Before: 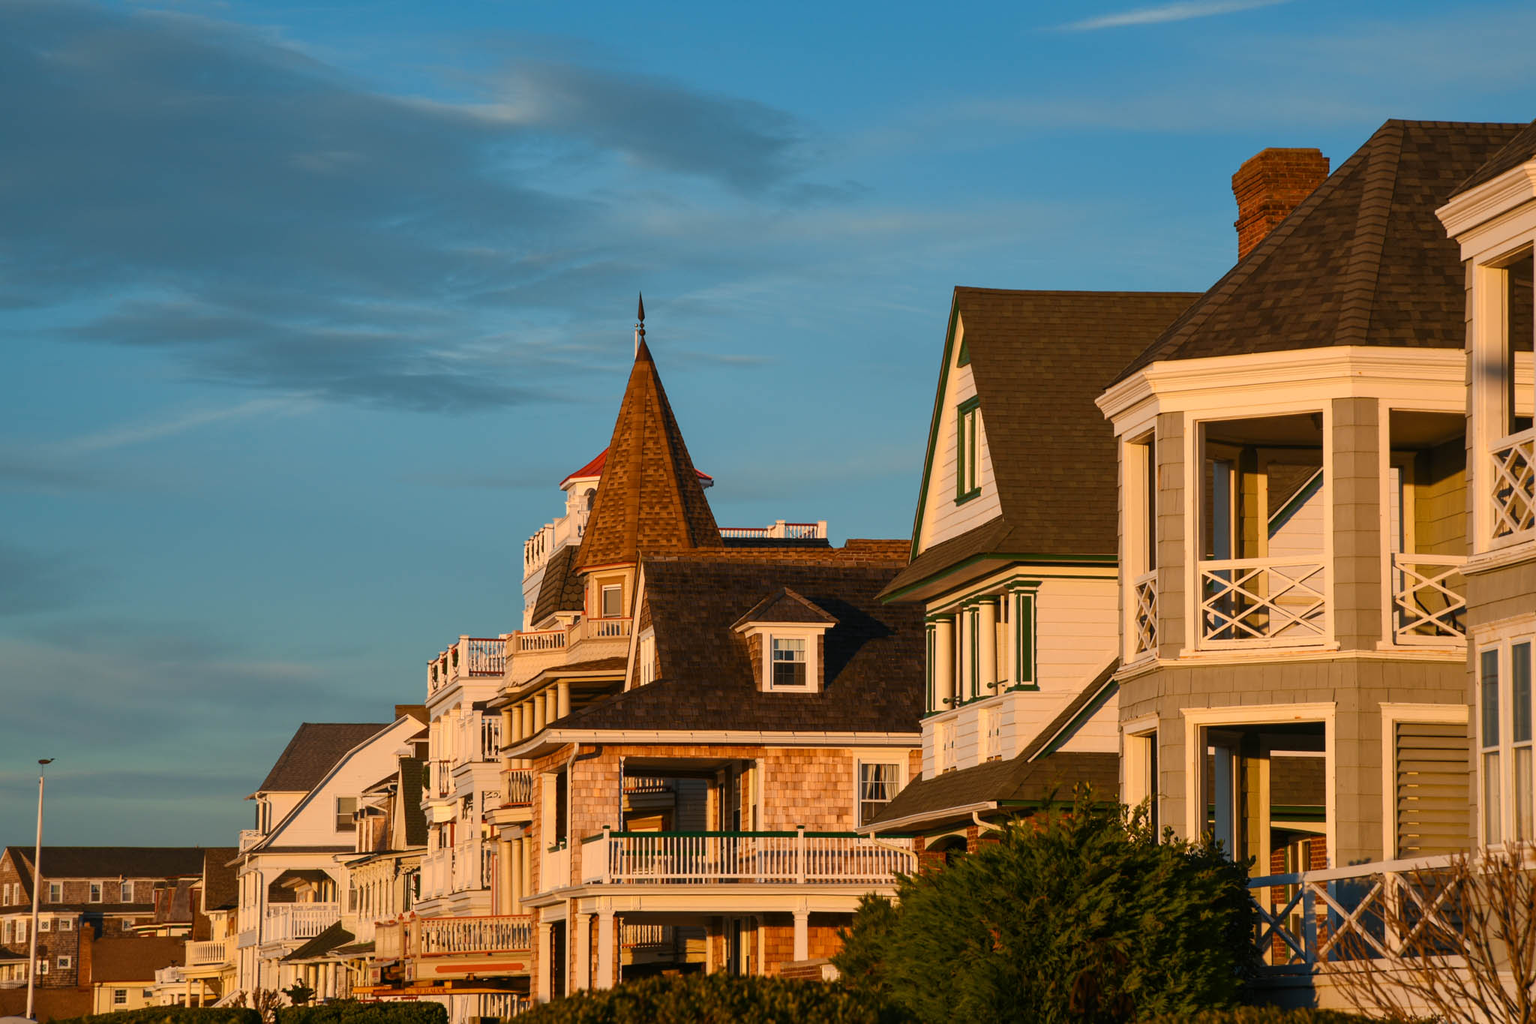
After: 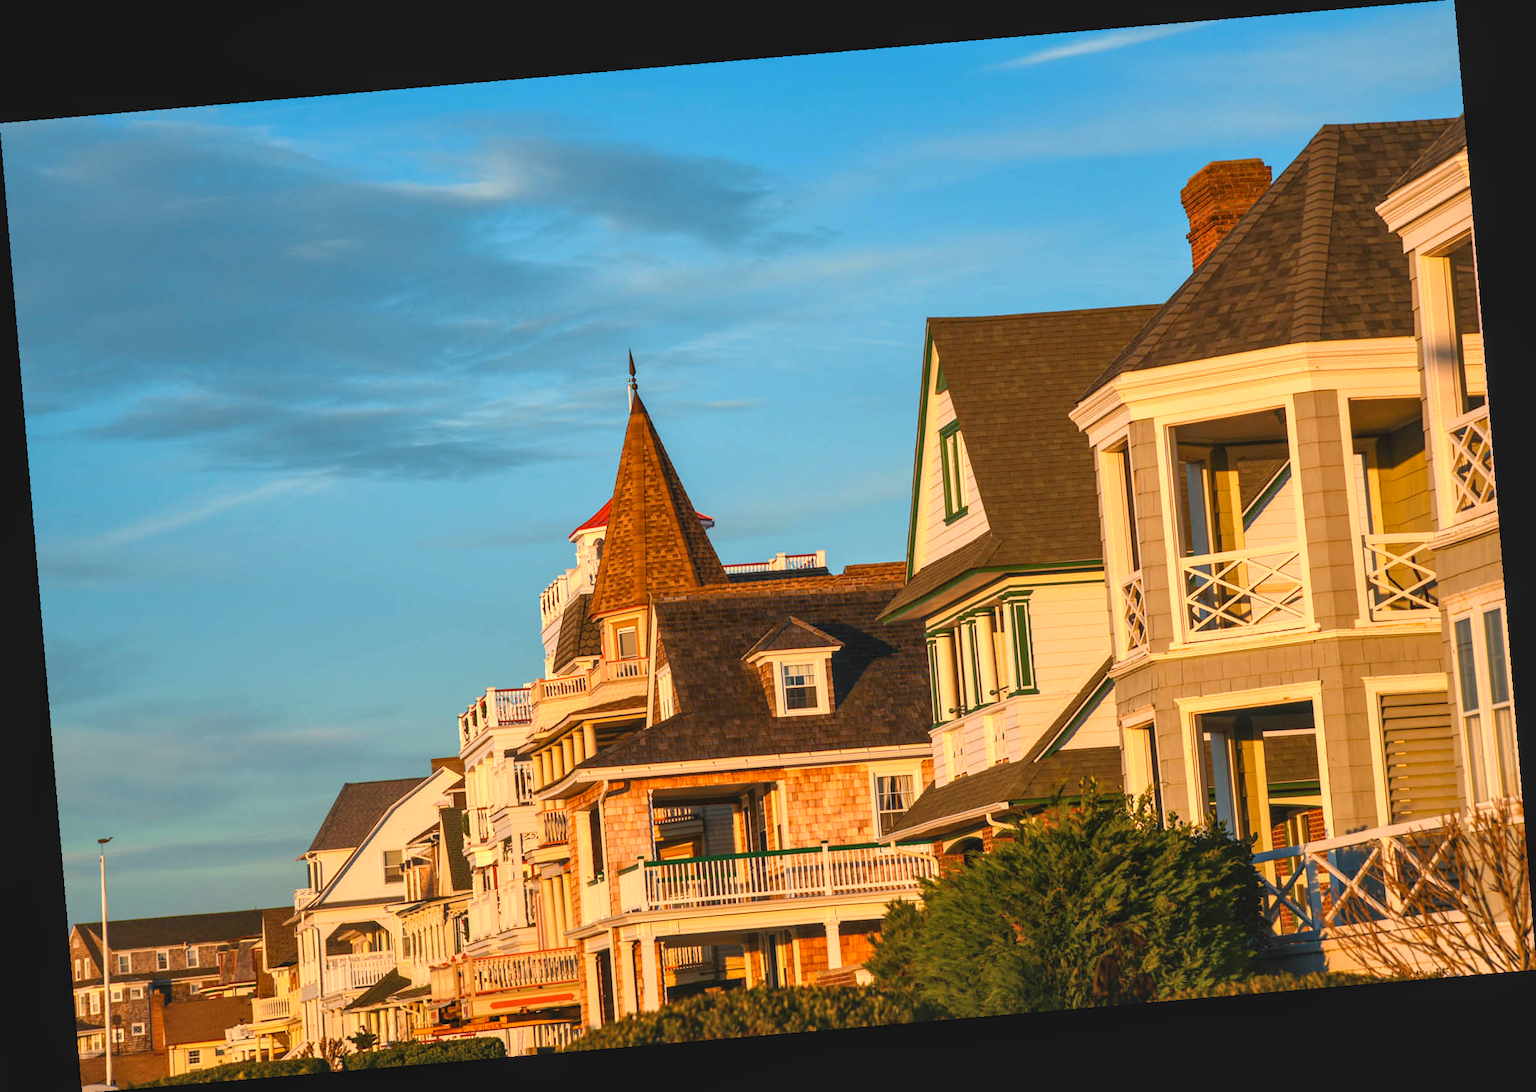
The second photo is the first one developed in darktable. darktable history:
local contrast: on, module defaults
contrast brightness saturation: contrast -0.1, brightness 0.05, saturation 0.08
rotate and perspective: rotation -4.86°, automatic cropping off
exposure: exposure 0.7 EV, compensate highlight preservation false
